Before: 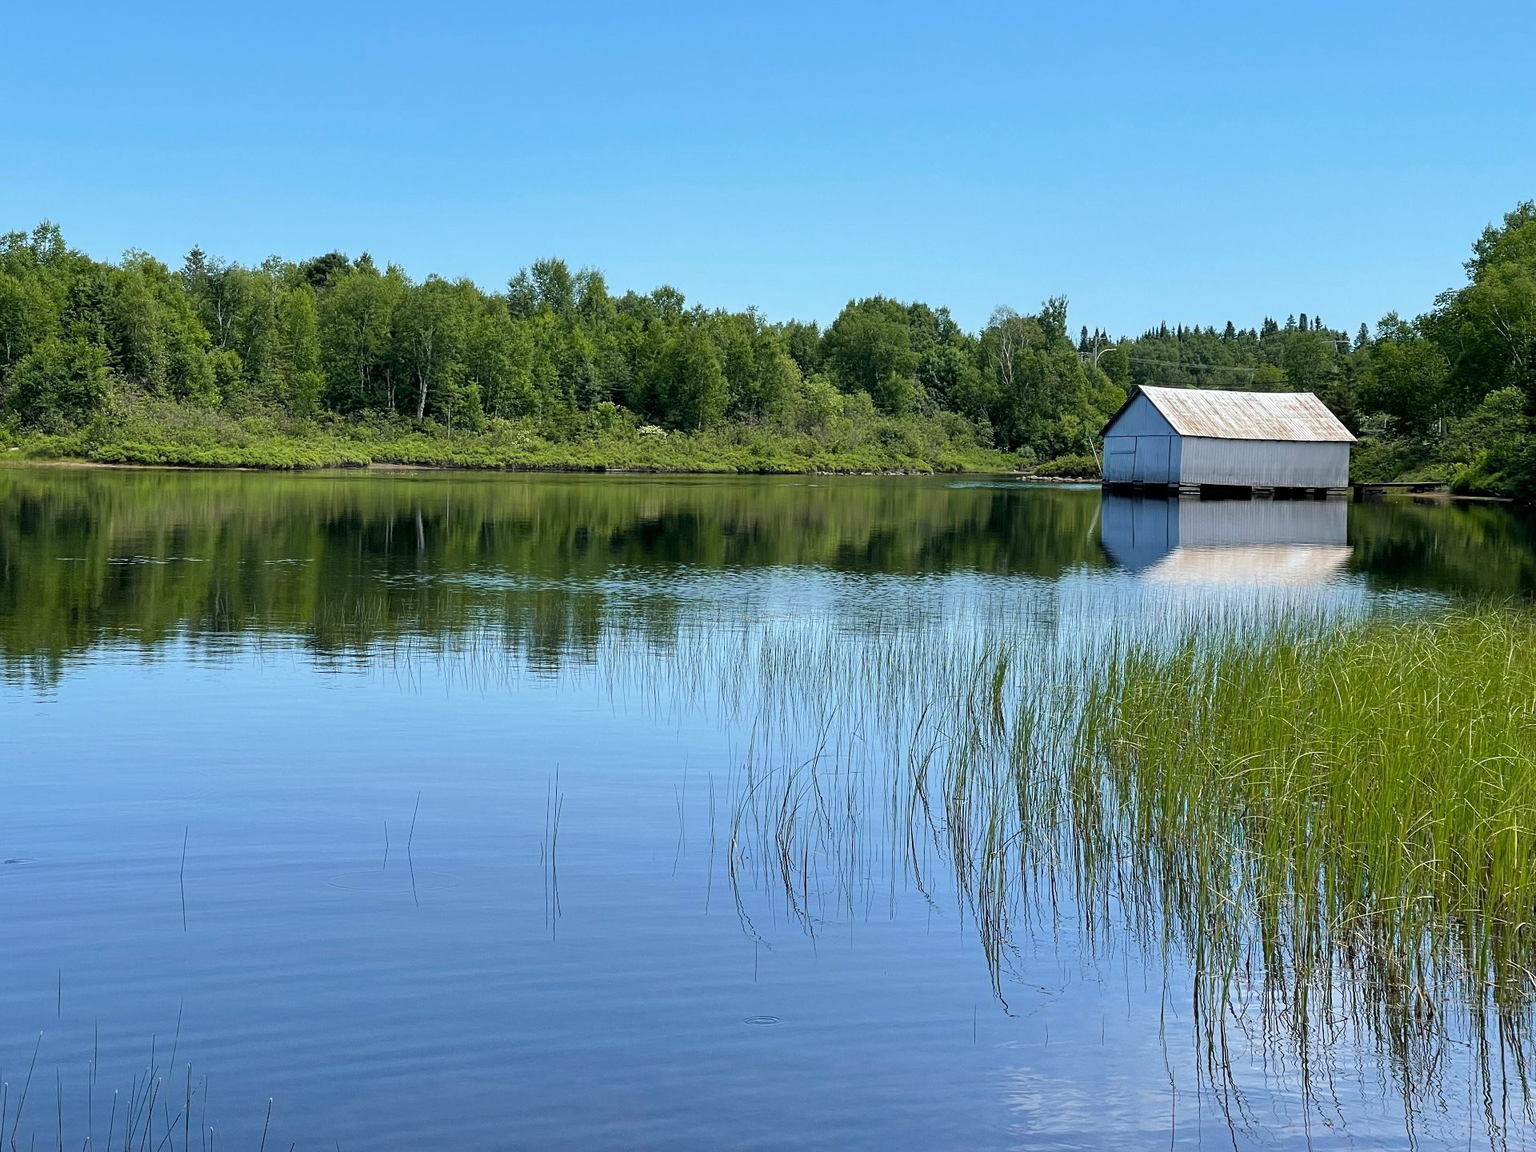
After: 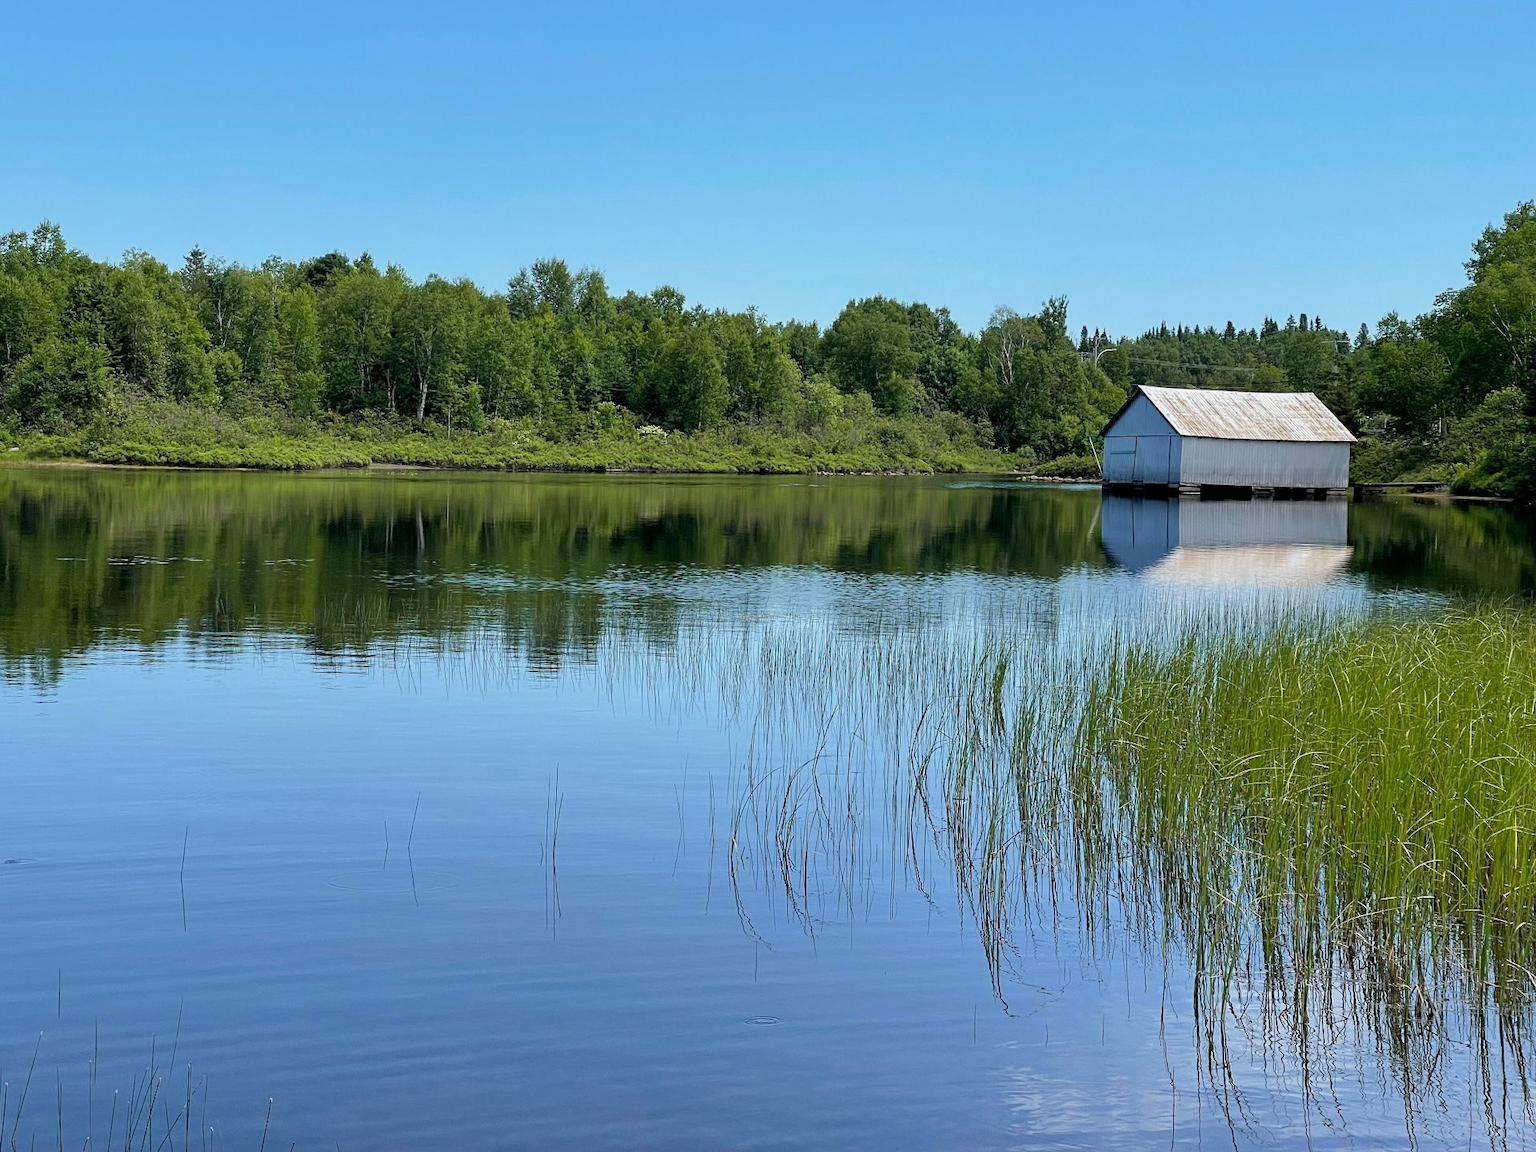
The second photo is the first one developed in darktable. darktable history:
exposure: black level correction 0.001, exposure -0.124 EV, compensate exposure bias true, compensate highlight preservation false
